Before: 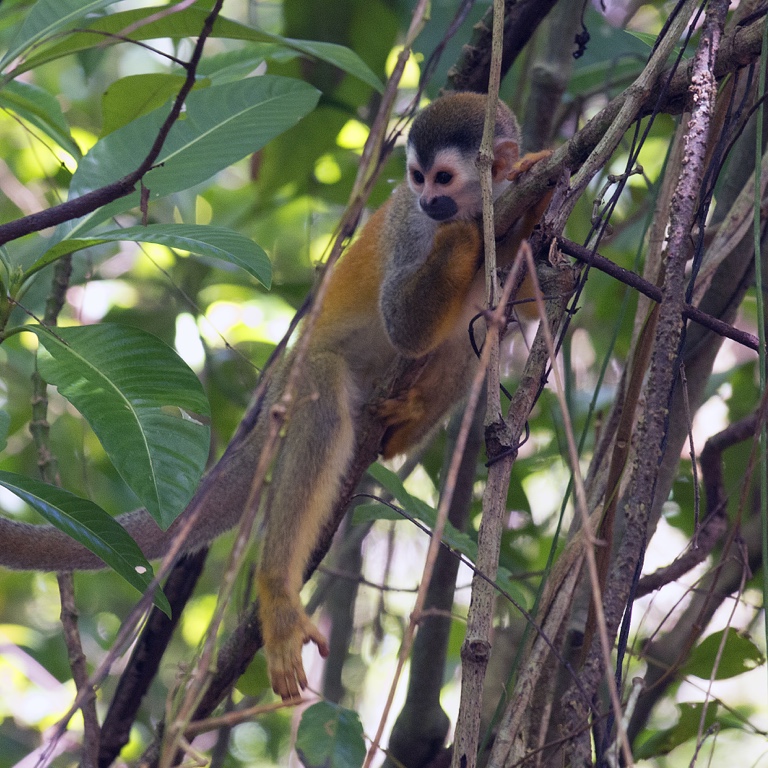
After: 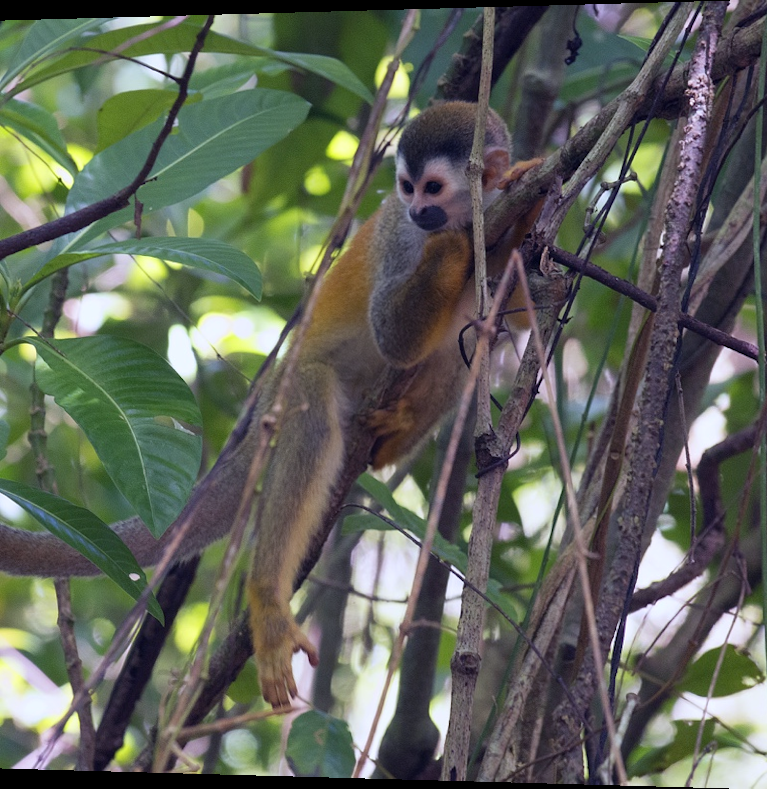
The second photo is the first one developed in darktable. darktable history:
rotate and perspective: lens shift (horizontal) -0.055, automatic cropping off
white balance: red 0.976, blue 1.04
tone equalizer: on, module defaults
